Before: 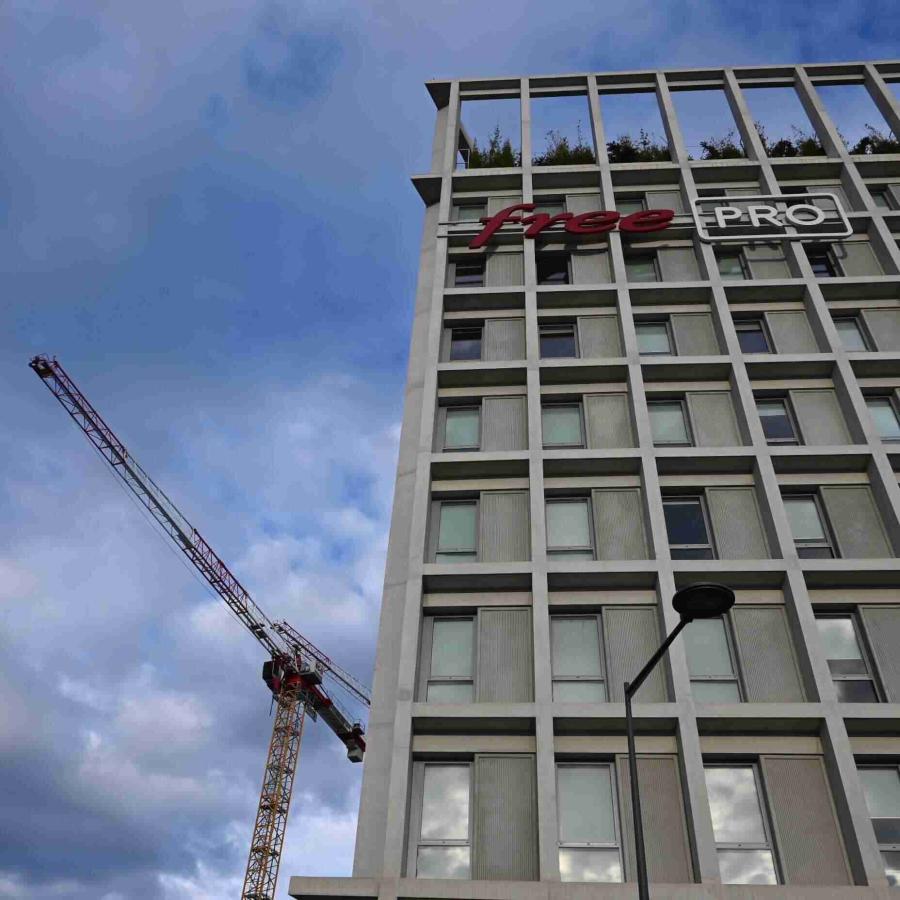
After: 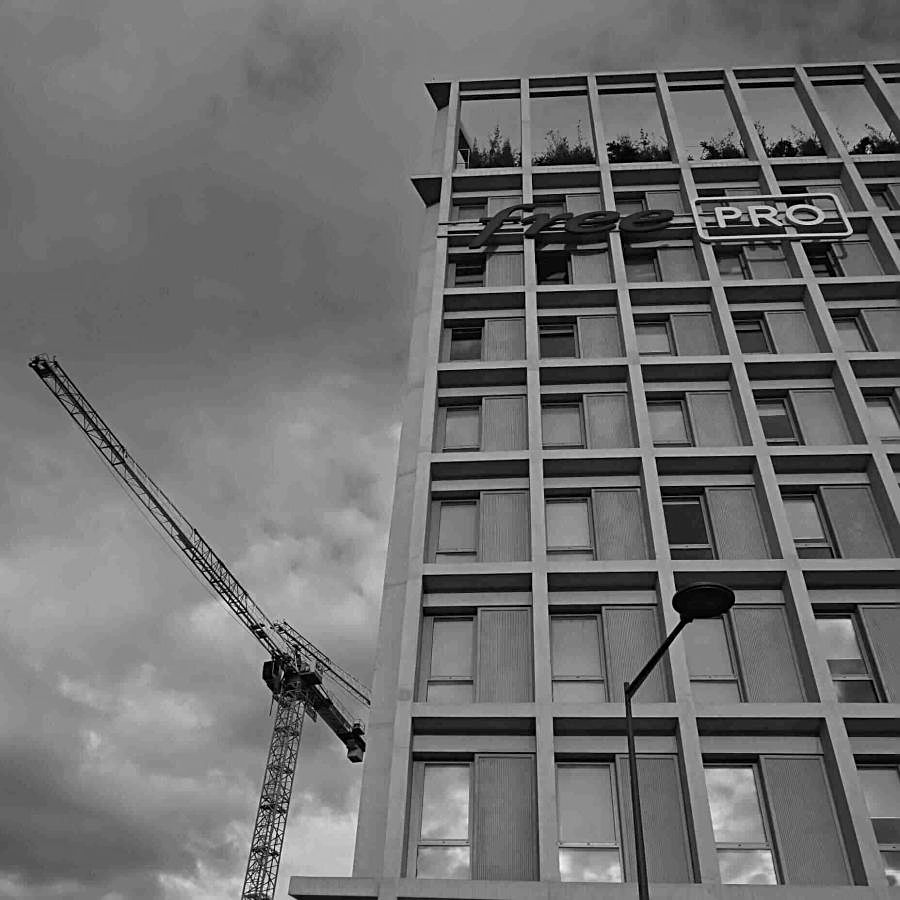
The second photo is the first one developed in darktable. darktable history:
sharpen: radius 1.967
monochrome: a 73.58, b 64.21
